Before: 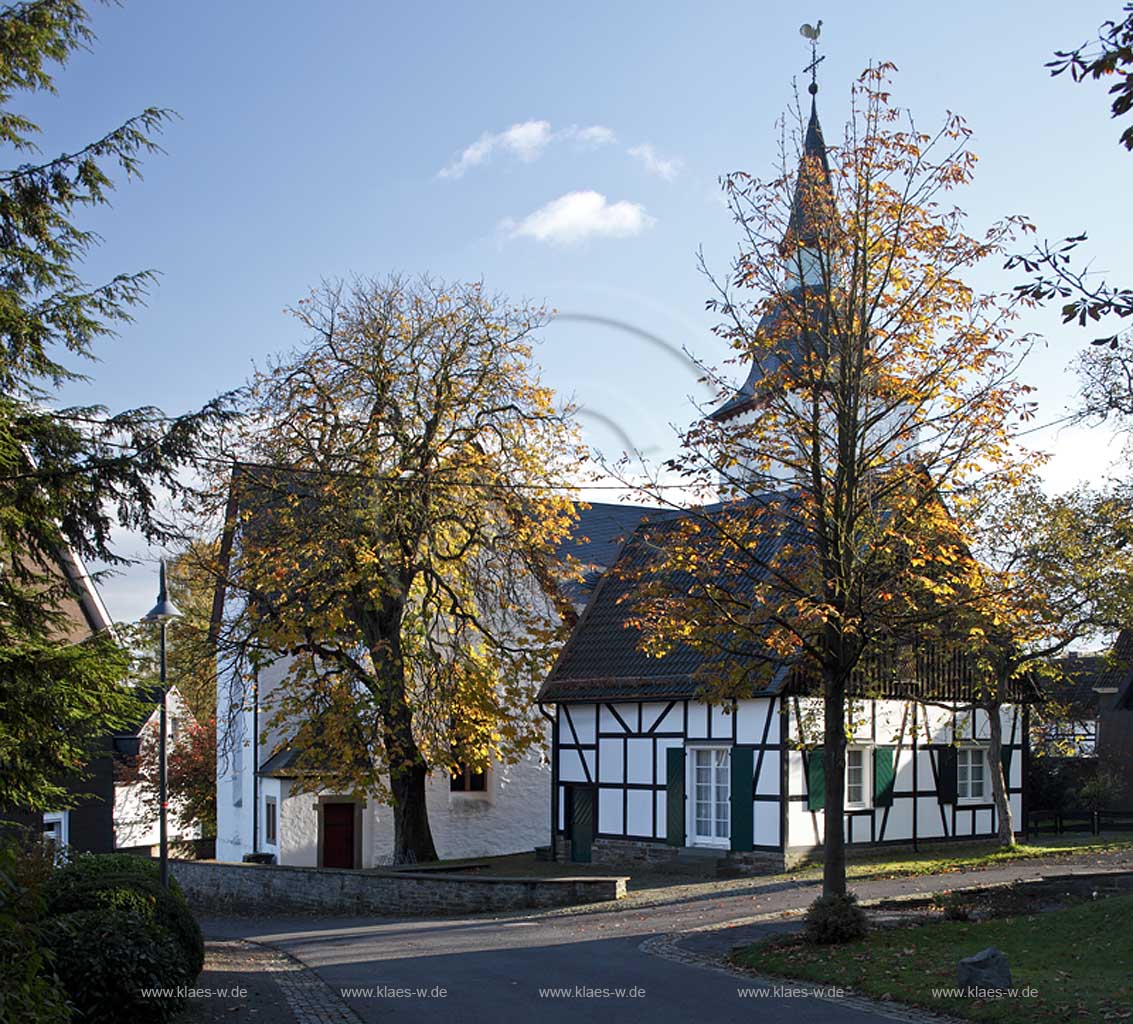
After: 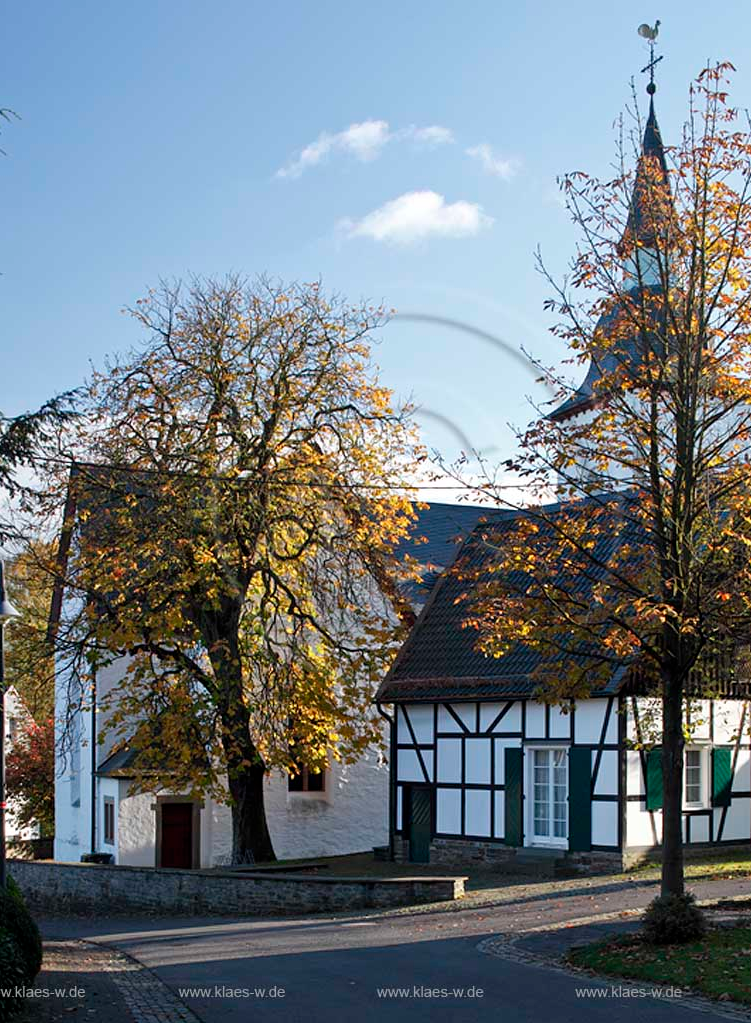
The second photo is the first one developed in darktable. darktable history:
crop and rotate: left 14.306%, right 19.383%
